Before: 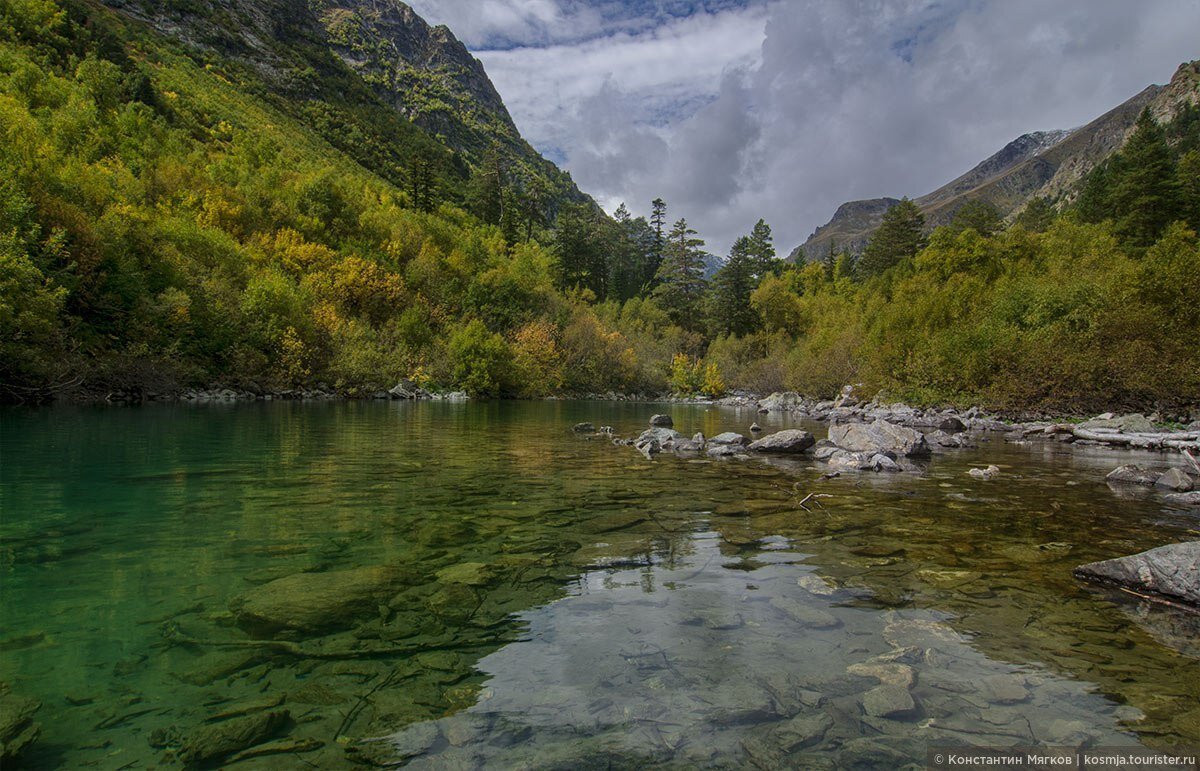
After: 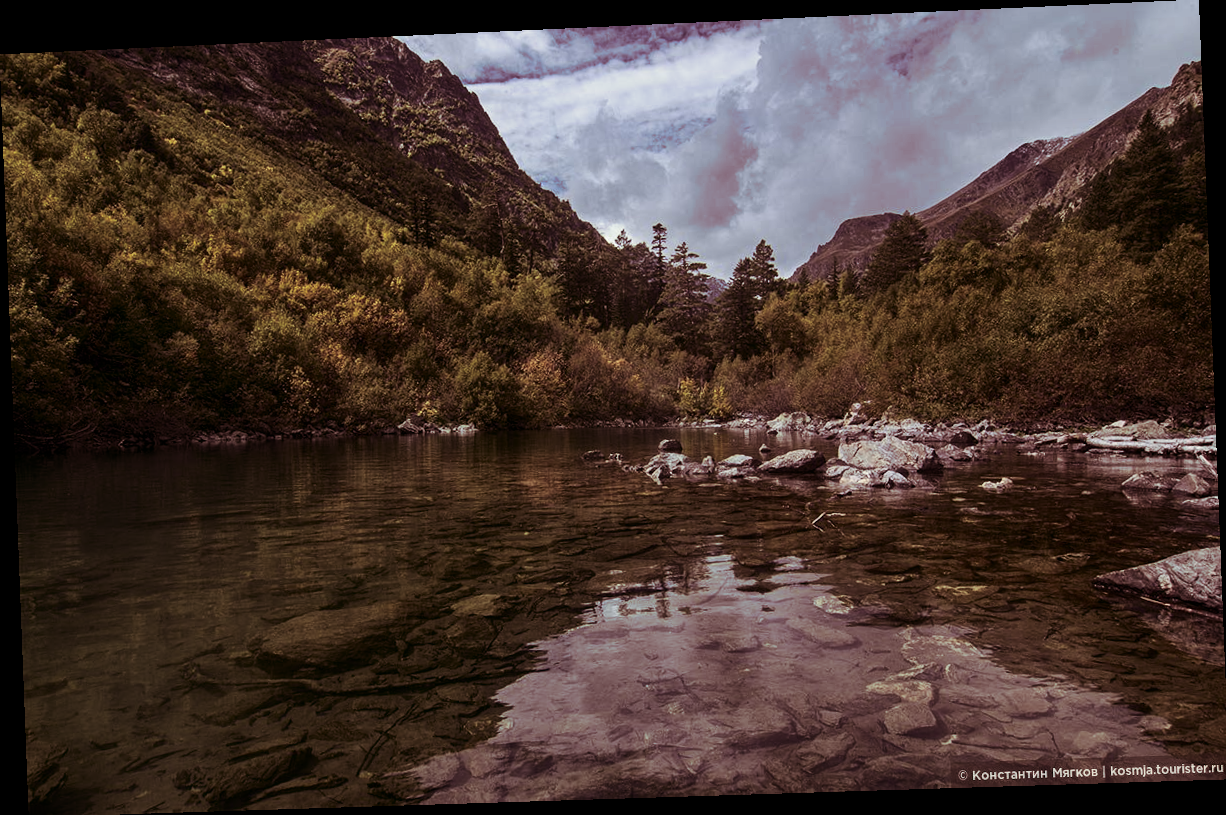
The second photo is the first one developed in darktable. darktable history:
contrast brightness saturation: contrast 0.28
rotate and perspective: rotation -2.22°, lens shift (horizontal) -0.022, automatic cropping off
split-toning: on, module defaults
crop and rotate: left 0.126%
